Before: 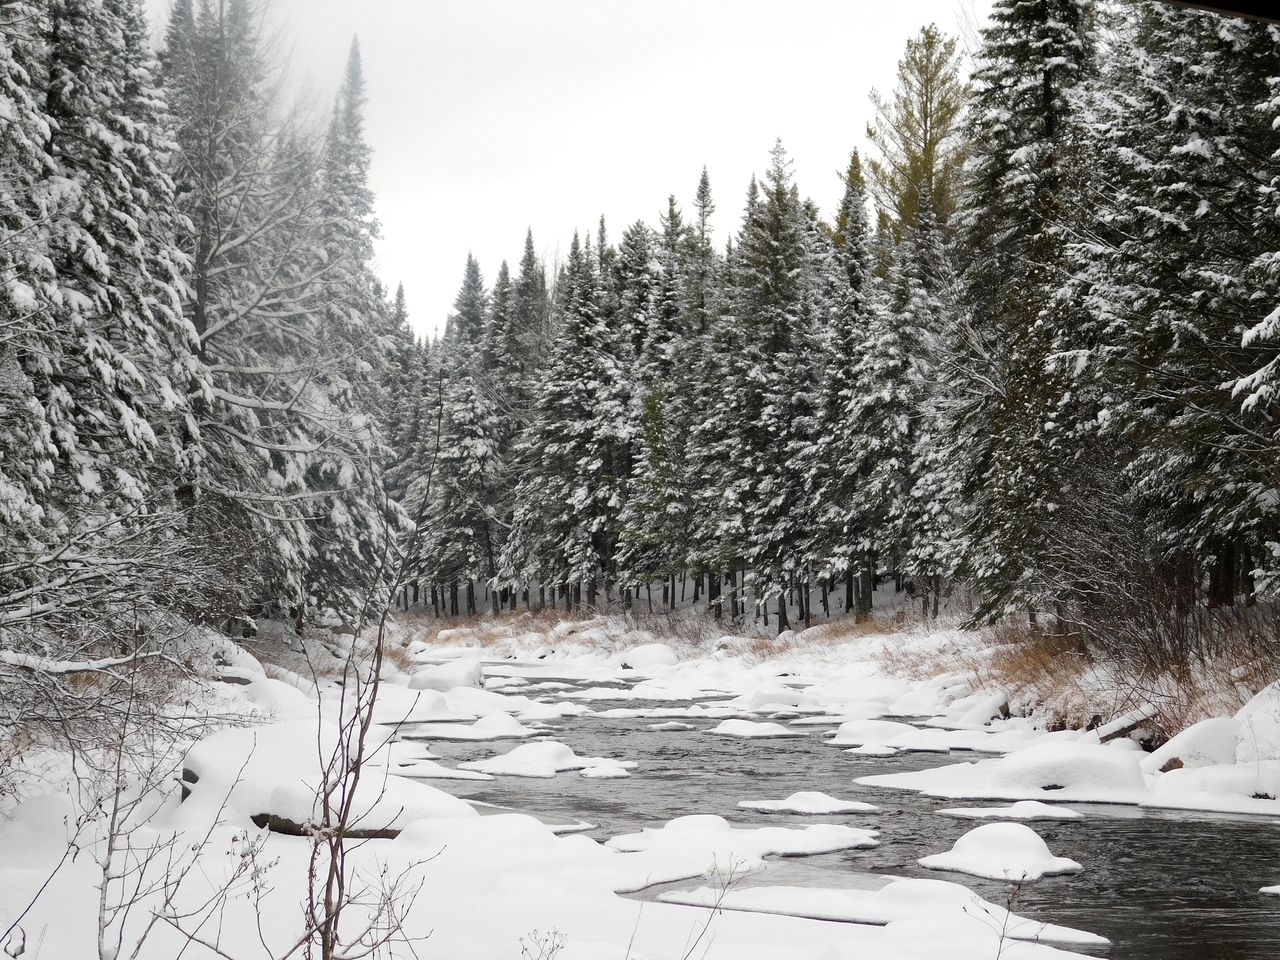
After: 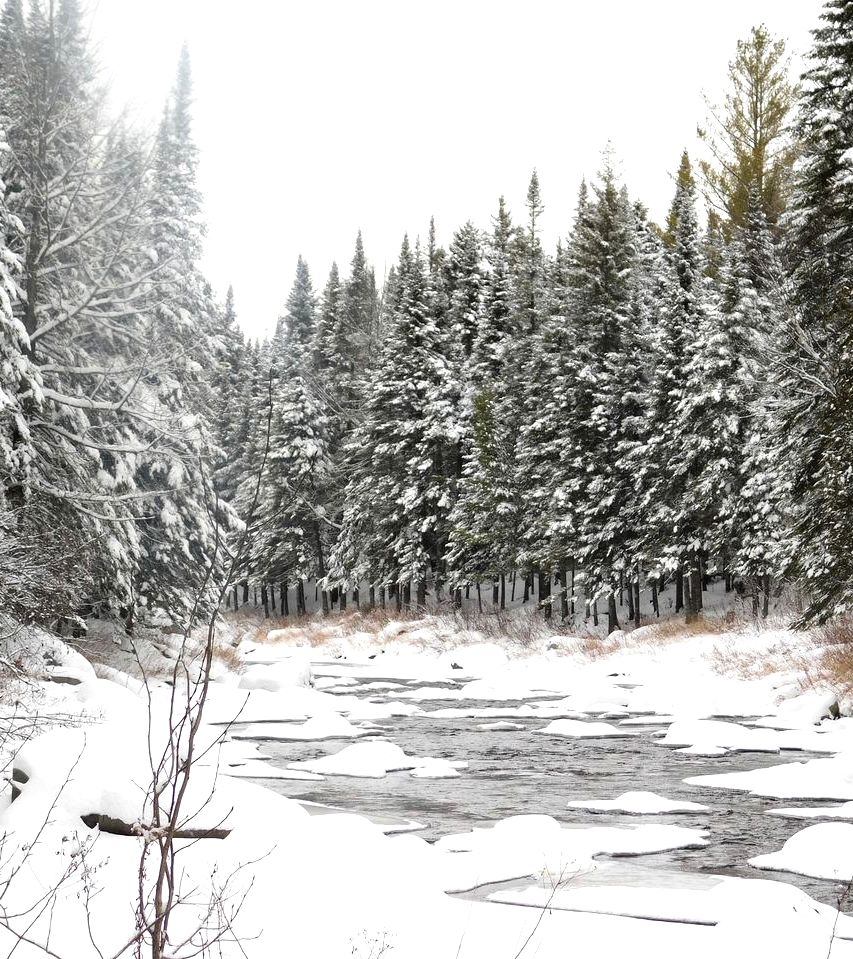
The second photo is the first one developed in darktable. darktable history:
tone equalizer: -8 EV -0.394 EV, -7 EV -0.362 EV, -6 EV -0.352 EV, -5 EV -0.21 EV, -3 EV 0.24 EV, -2 EV 0.321 EV, -1 EV 0.364 EV, +0 EV 0.39 EV
crop and rotate: left 13.357%, right 19.973%
exposure: exposure 0.19 EV, compensate exposure bias true, compensate highlight preservation false
